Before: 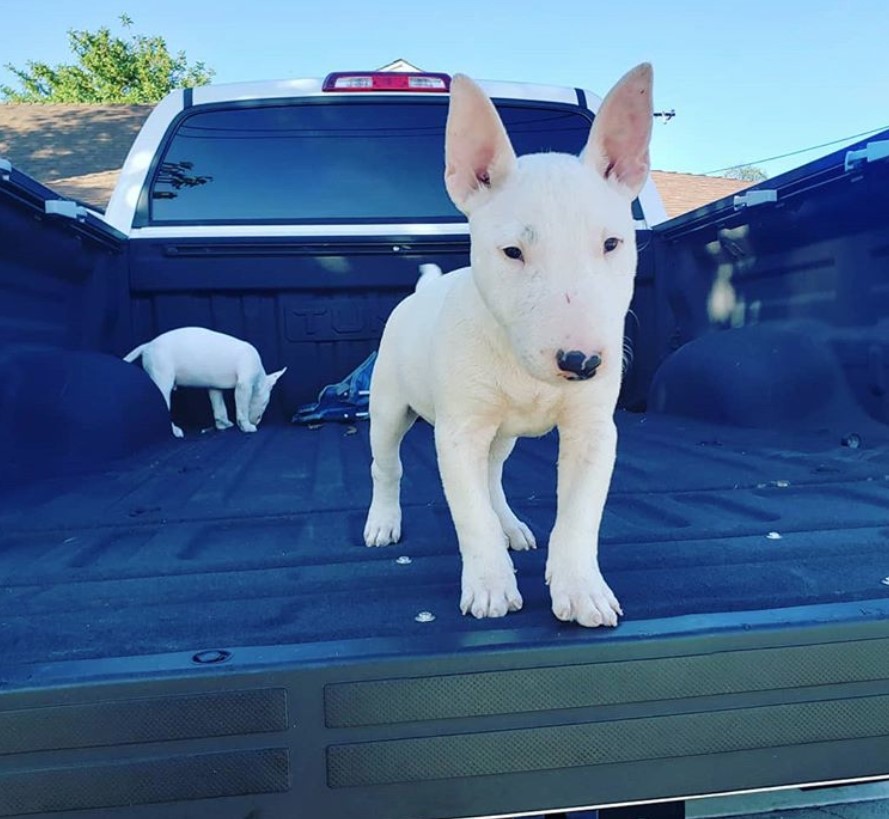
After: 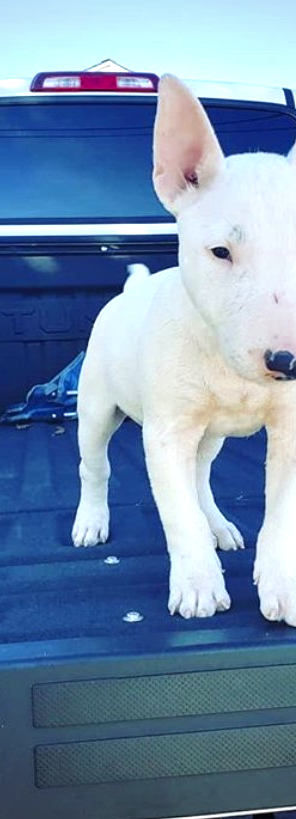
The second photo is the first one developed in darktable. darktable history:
color zones: curves: ch0 [(0.11, 0.396) (0.195, 0.36) (0.25, 0.5) (0.303, 0.412) (0.357, 0.544) (0.75, 0.5) (0.967, 0.328)]; ch1 [(0, 0.468) (0.112, 0.512) (0.202, 0.6) (0.25, 0.5) (0.307, 0.352) (0.357, 0.544) (0.75, 0.5) (0.963, 0.524)]
exposure: black level correction 0, exposure 0.5 EV, compensate exposure bias true, compensate highlight preservation false
vignetting: brightness -0.526, saturation -0.513, unbound false
crop: left 32.902%, right 33.78%
